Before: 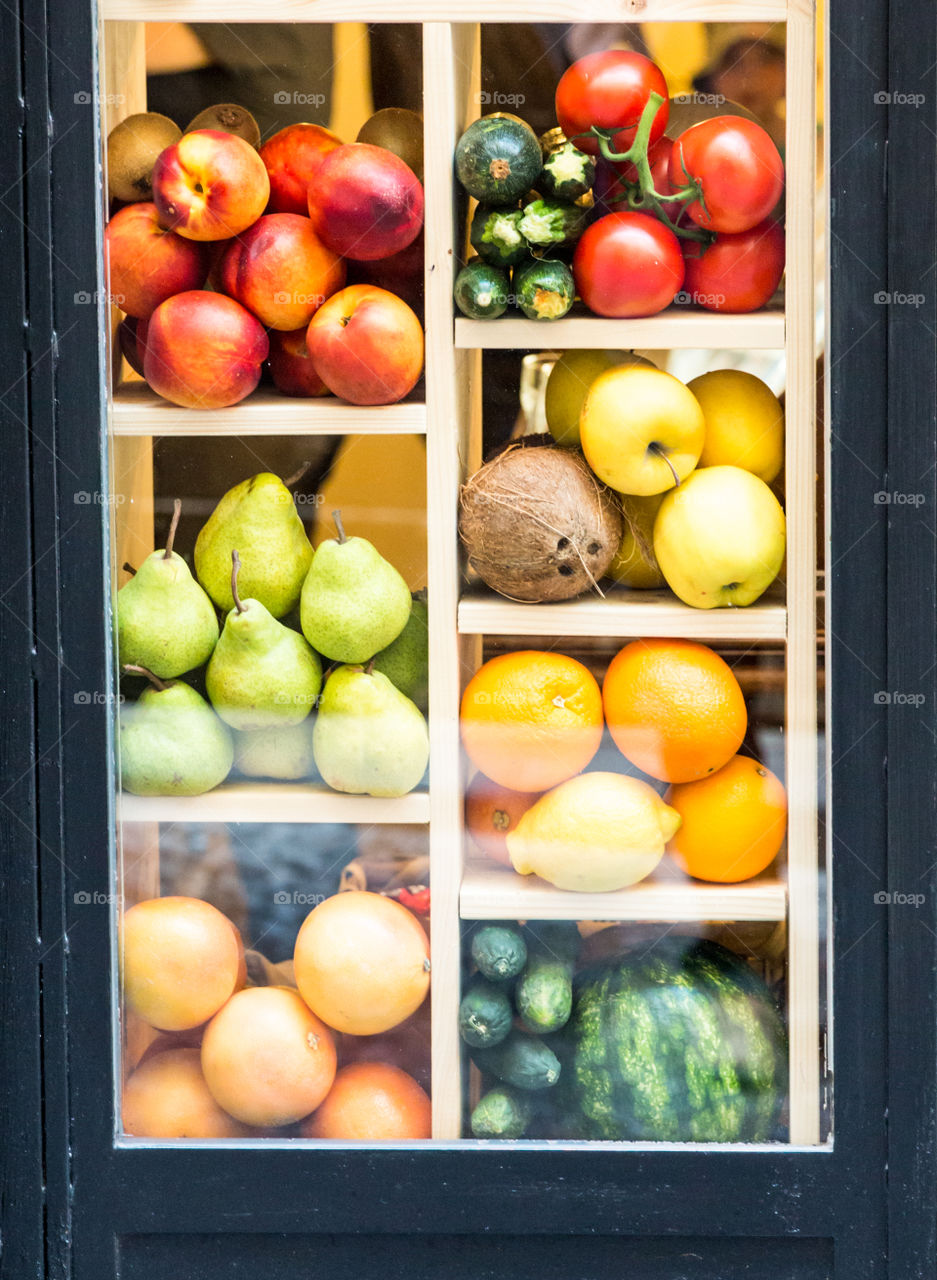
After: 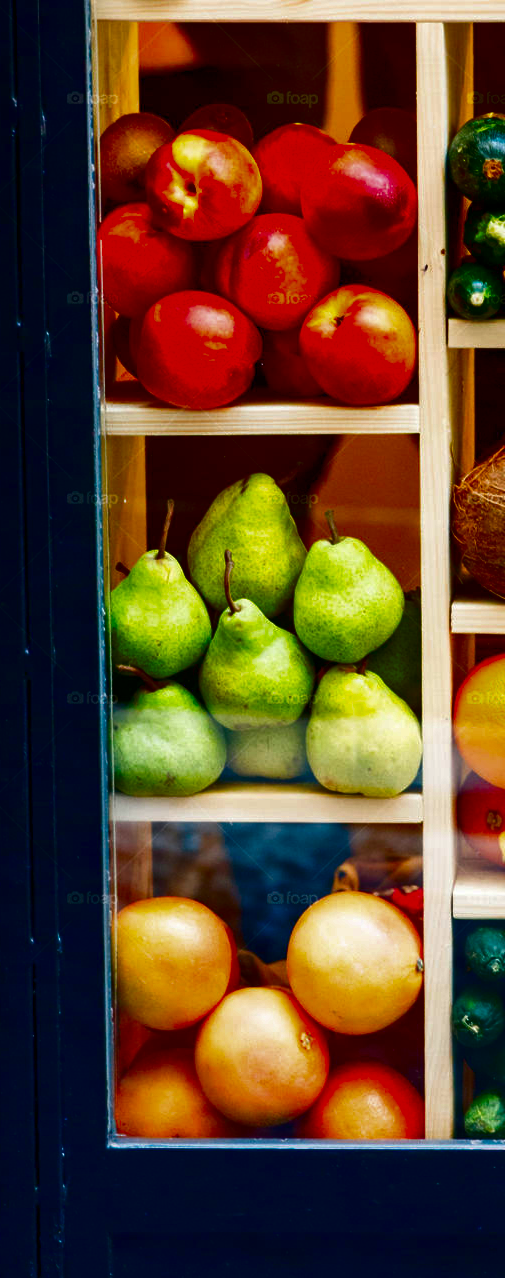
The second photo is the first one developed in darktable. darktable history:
contrast brightness saturation: brightness -0.992, saturation 0.991
crop: left 0.841%, right 45.251%, bottom 0.09%
